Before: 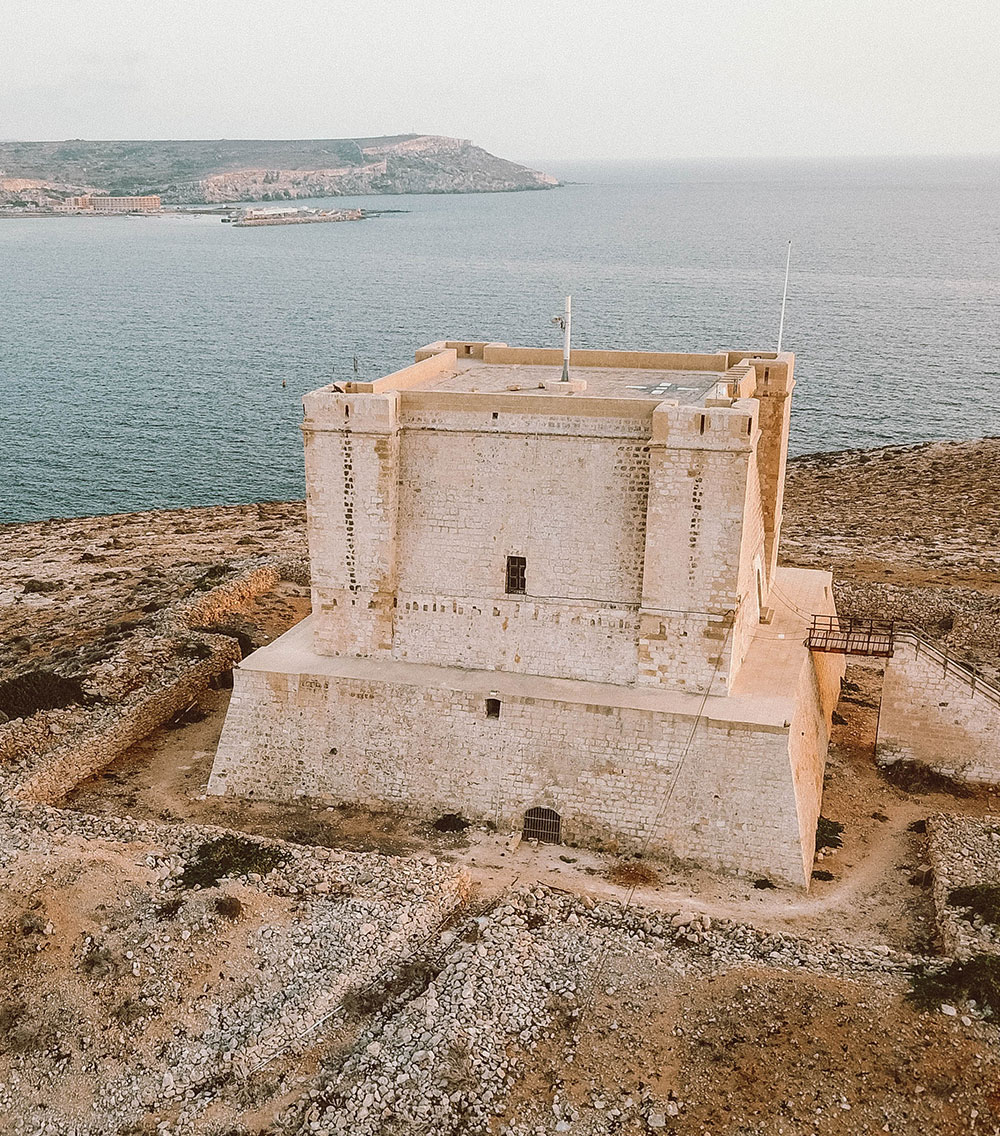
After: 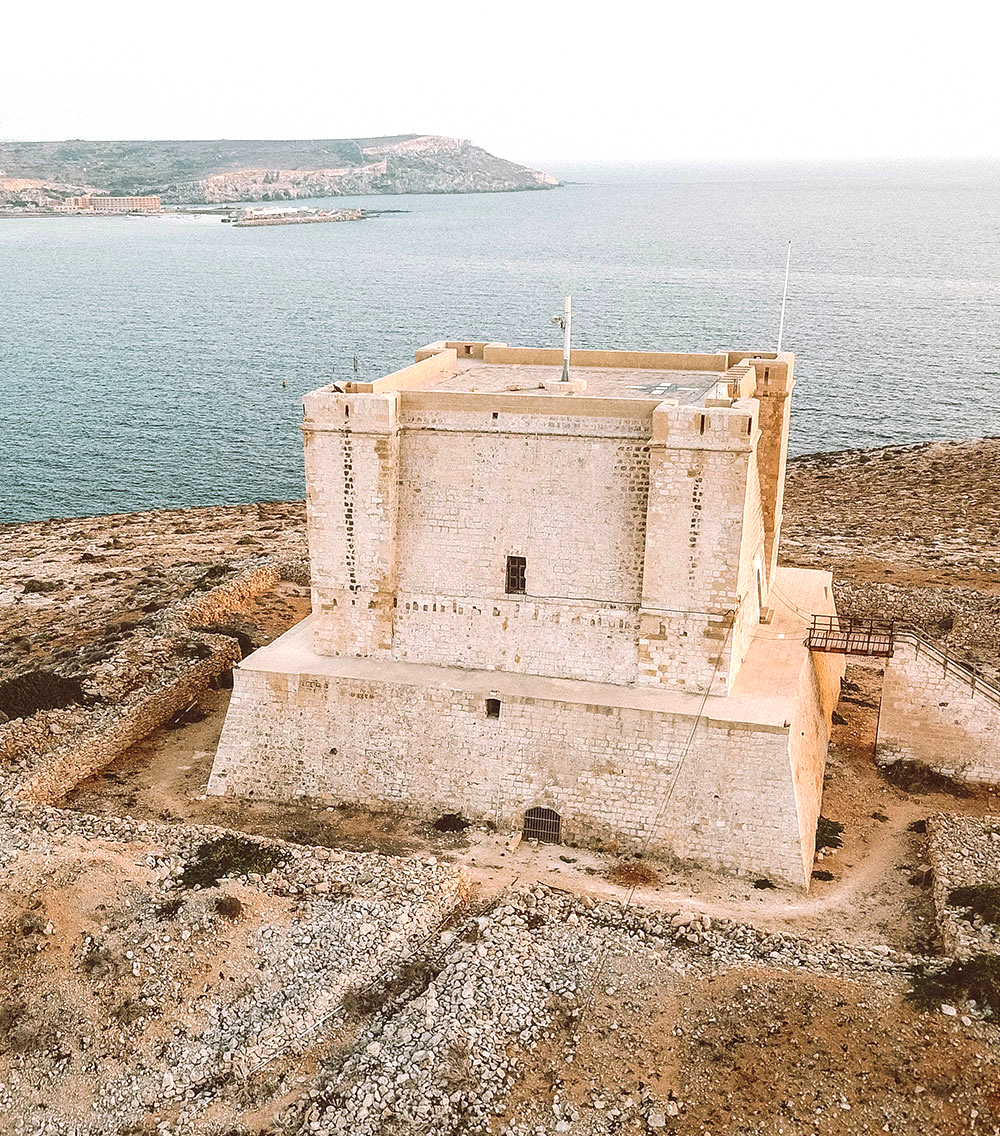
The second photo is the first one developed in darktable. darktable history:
exposure: black level correction 0, exposure 0.5 EV, compensate highlight preservation false
